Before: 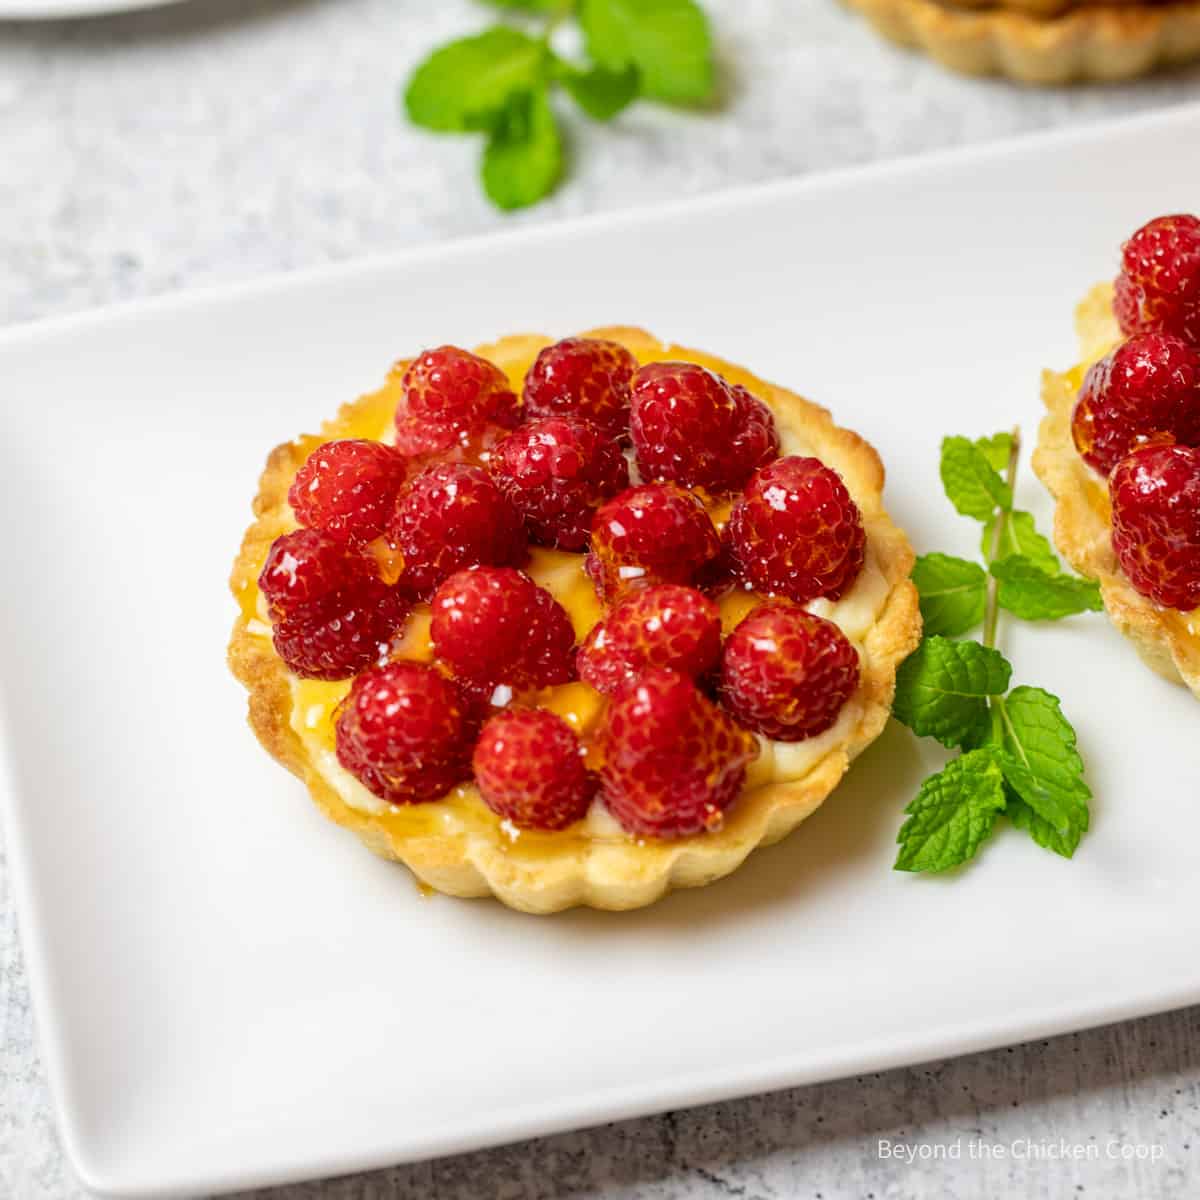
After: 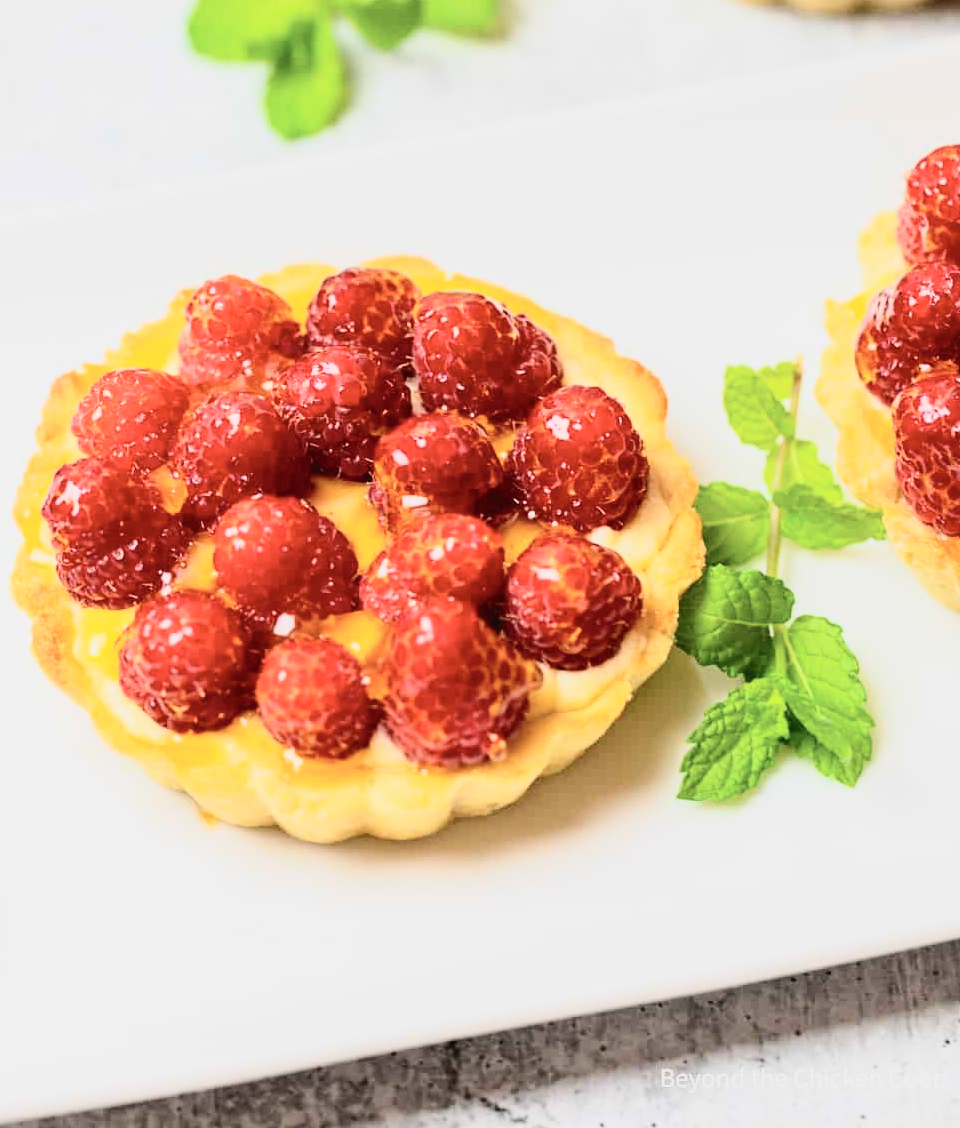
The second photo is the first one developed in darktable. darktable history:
tone curve: curves: ch0 [(0, 0.026) (0.146, 0.158) (0.272, 0.34) (0.434, 0.625) (0.676, 0.871) (0.994, 0.955)], color space Lab, independent channels, preserve colors none
crop and rotate: left 18.125%, top 5.96%, right 1.846%
